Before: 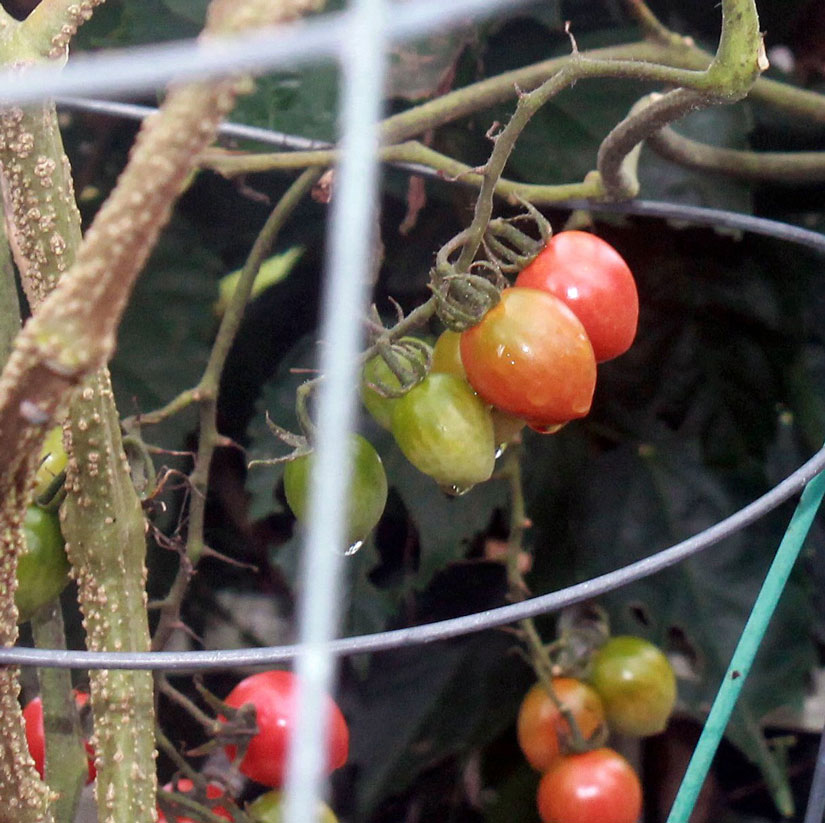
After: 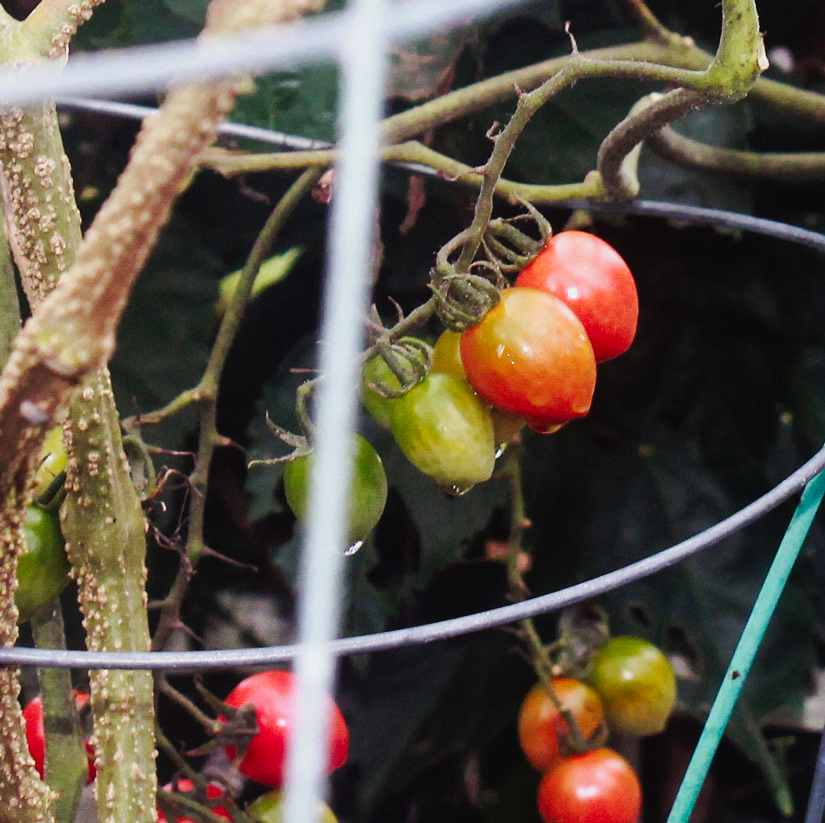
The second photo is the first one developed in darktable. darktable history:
exposure: black level correction 0, exposure -0.7 EV, compensate exposure bias true, compensate highlight preservation false
levels: levels [0, 0.476, 0.951]
tone curve: curves: ch0 [(0, 0.023) (0.103, 0.087) (0.295, 0.297) (0.445, 0.531) (0.553, 0.665) (0.735, 0.843) (0.994, 1)]; ch1 [(0, 0) (0.414, 0.395) (0.447, 0.447) (0.485, 0.495) (0.512, 0.523) (0.542, 0.581) (0.581, 0.632) (0.646, 0.715) (1, 1)]; ch2 [(0, 0) (0.369, 0.388) (0.449, 0.431) (0.478, 0.471) (0.516, 0.517) (0.579, 0.624) (0.674, 0.775) (1, 1)], preserve colors none
